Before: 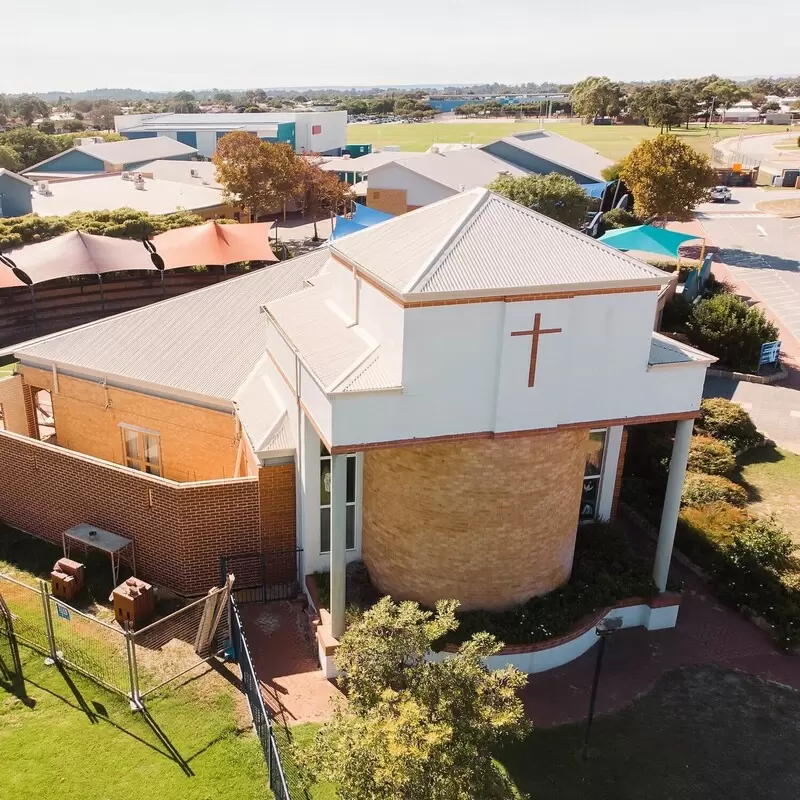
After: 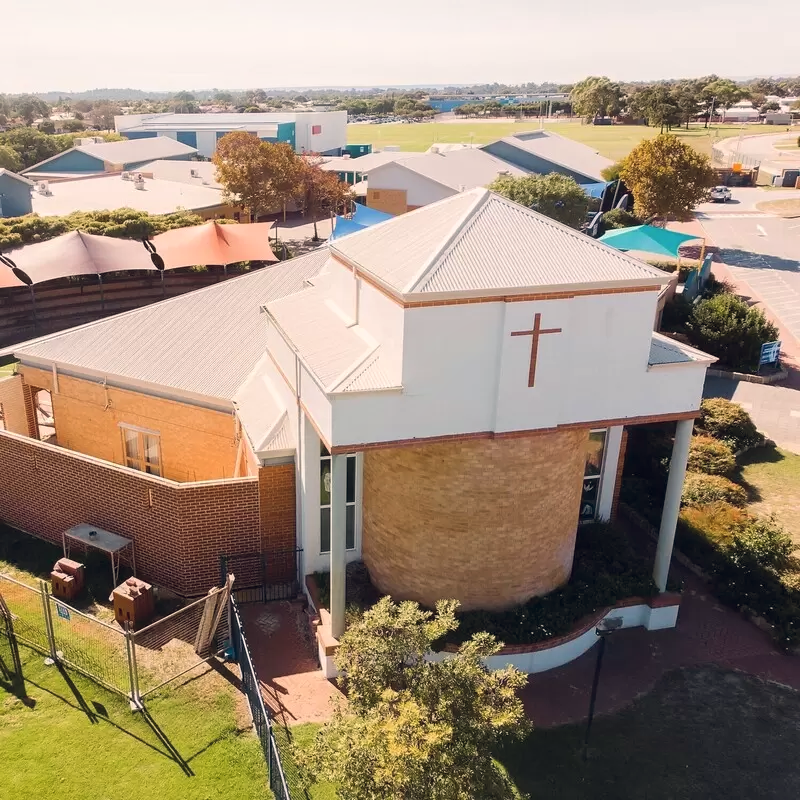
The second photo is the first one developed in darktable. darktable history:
bloom: size 13.65%, threshold 98.39%, strength 4.82%
color balance rgb: shadows lift › hue 87.51°, highlights gain › chroma 1.62%, highlights gain › hue 55.1°, global offset › chroma 0.06%, global offset › hue 253.66°, linear chroma grading › global chroma 0.5%
